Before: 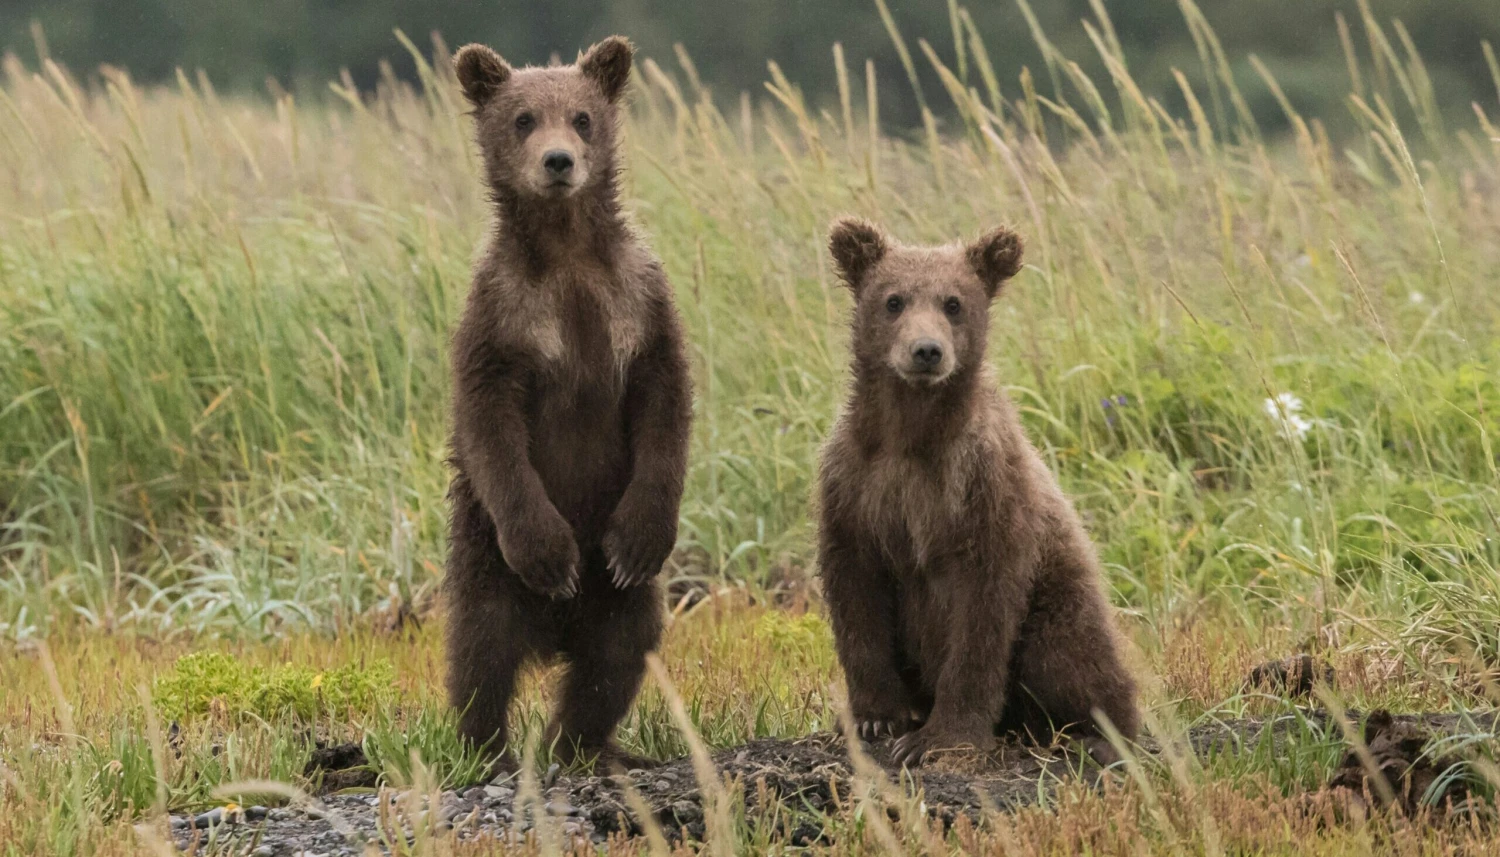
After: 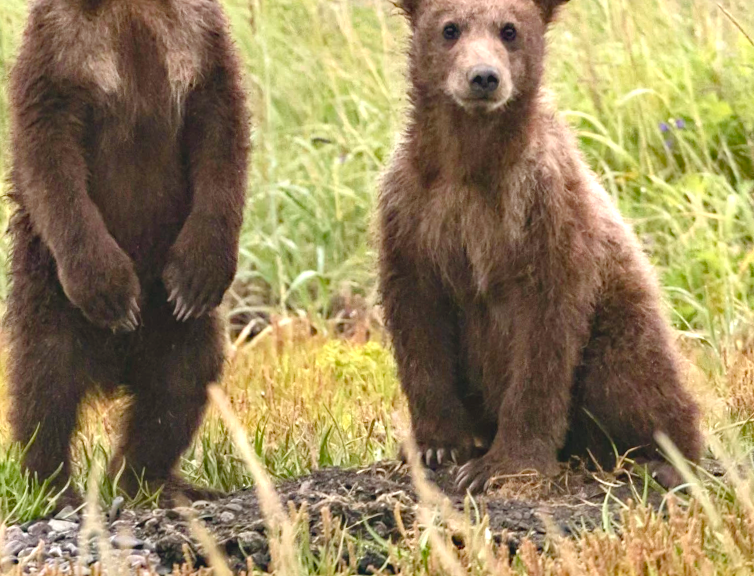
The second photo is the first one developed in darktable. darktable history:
crop and rotate: left 29.237%, top 31.152%, right 19.807%
color balance rgb: perceptual saturation grading › global saturation 20%, perceptual saturation grading › highlights -25%, perceptual saturation grading › shadows 50%
exposure: black level correction -0.005, exposure 1 EV, compensate highlight preservation false
rotate and perspective: rotation -1°, crop left 0.011, crop right 0.989, crop top 0.025, crop bottom 0.975
haze removal: strength 0.29, distance 0.25, compatibility mode true, adaptive false
